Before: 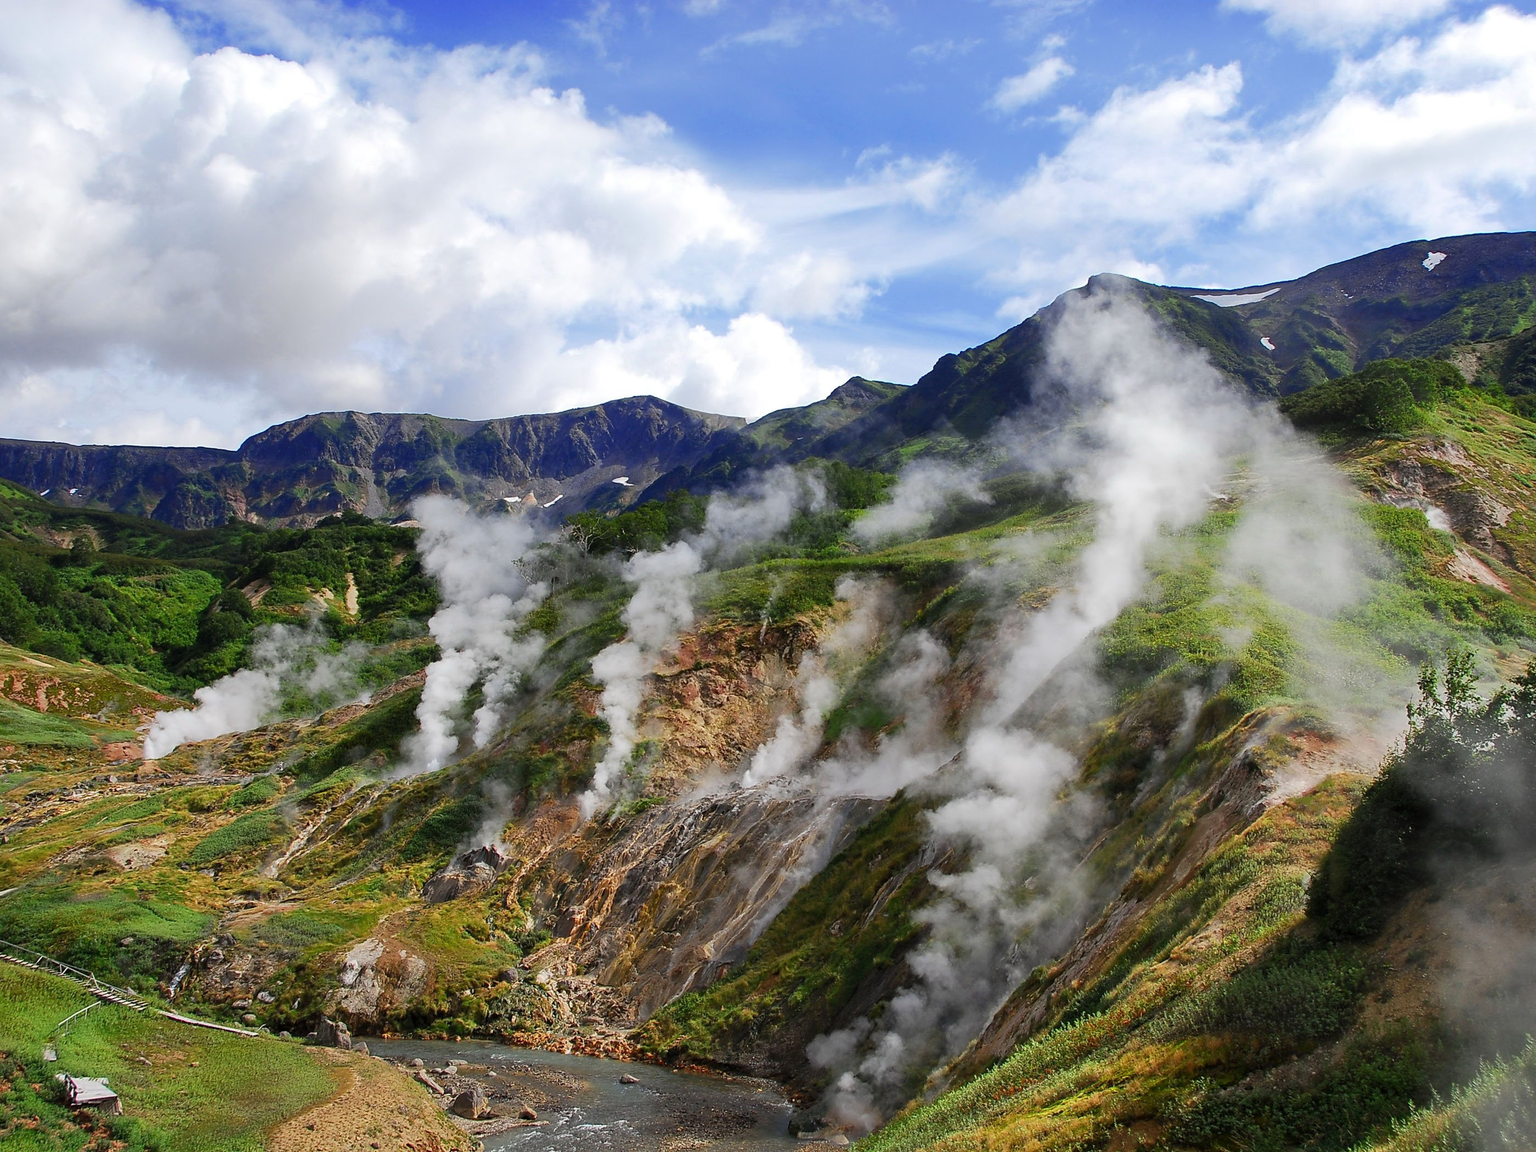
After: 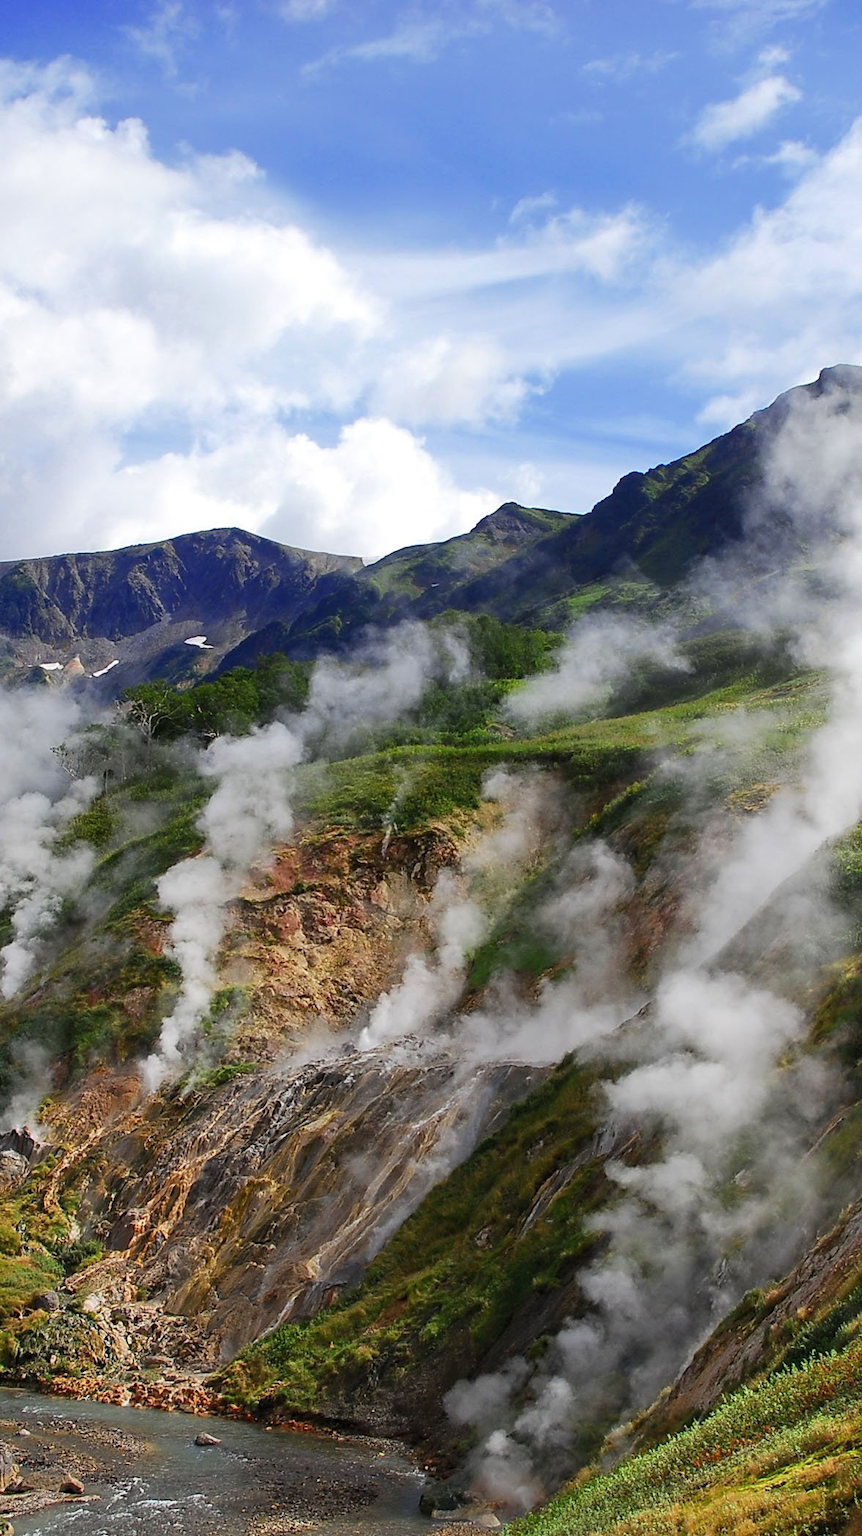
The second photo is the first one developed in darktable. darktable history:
crop: left 30.879%, right 27.015%
